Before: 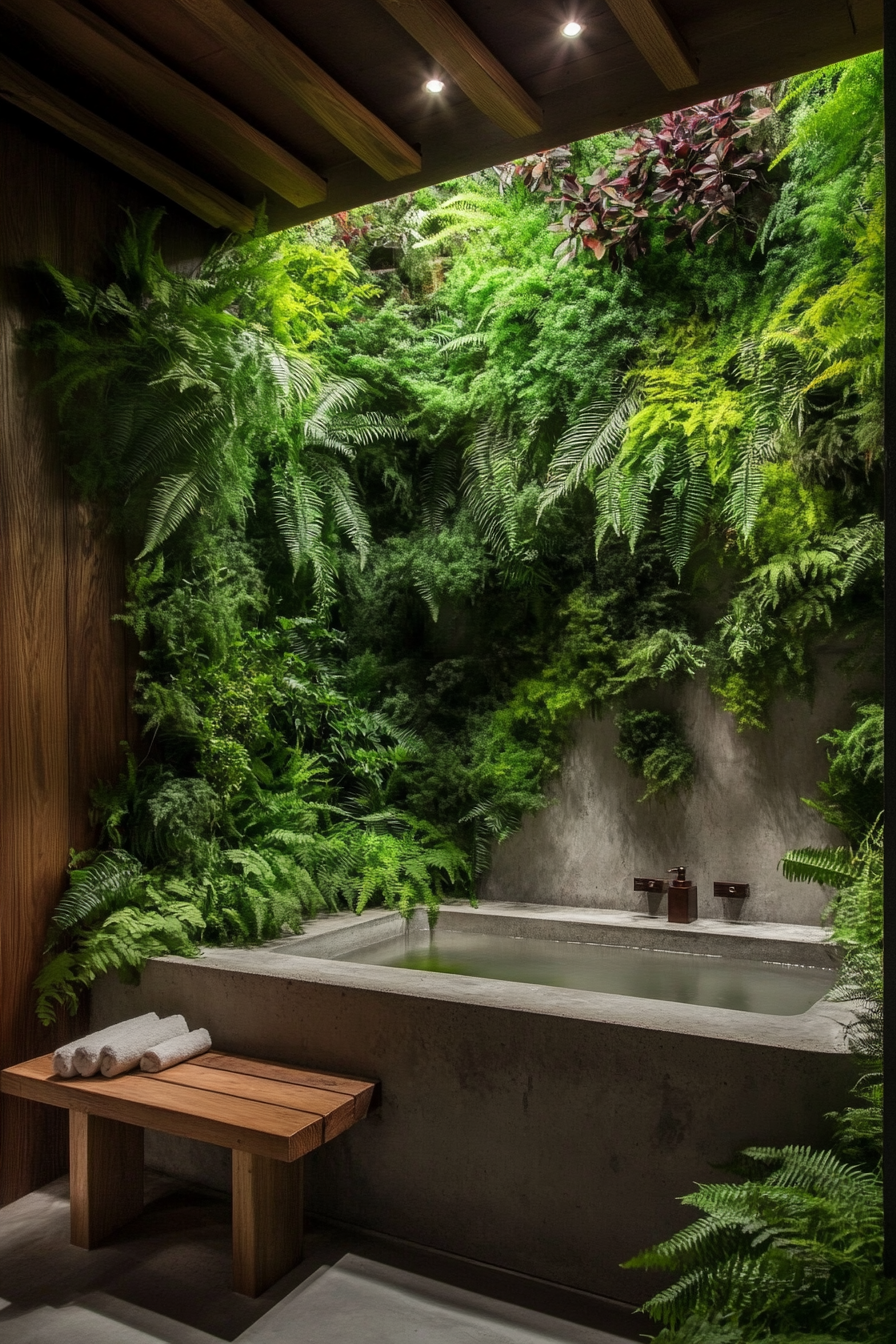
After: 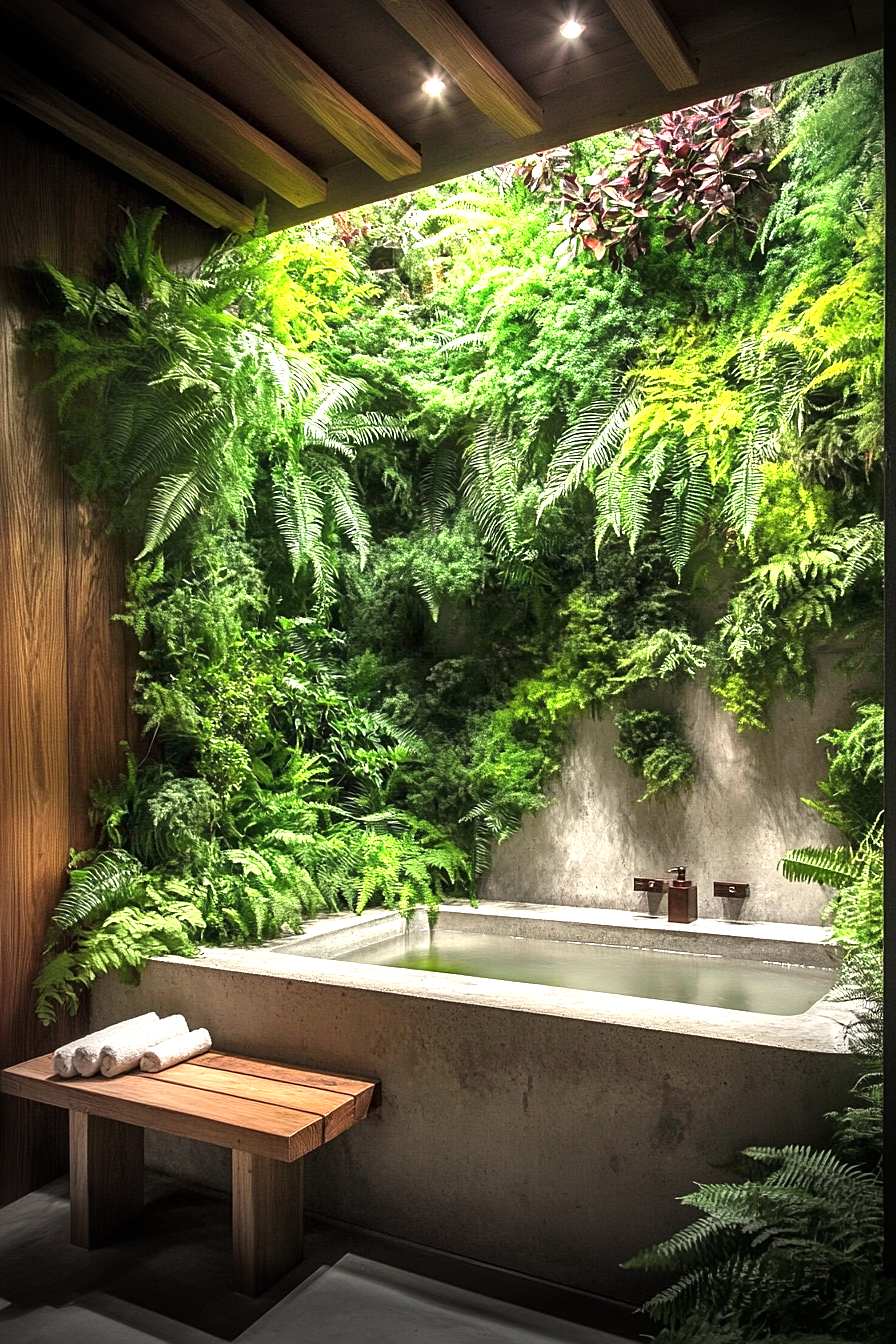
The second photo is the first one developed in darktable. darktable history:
exposure: black level correction 0, exposure 1.7 EV, compensate exposure bias true, compensate highlight preservation false
sharpen: on, module defaults
vignetting: fall-off start 76.42%, fall-off radius 27.36%, brightness -0.872, center (0.037, -0.09), width/height ratio 0.971
